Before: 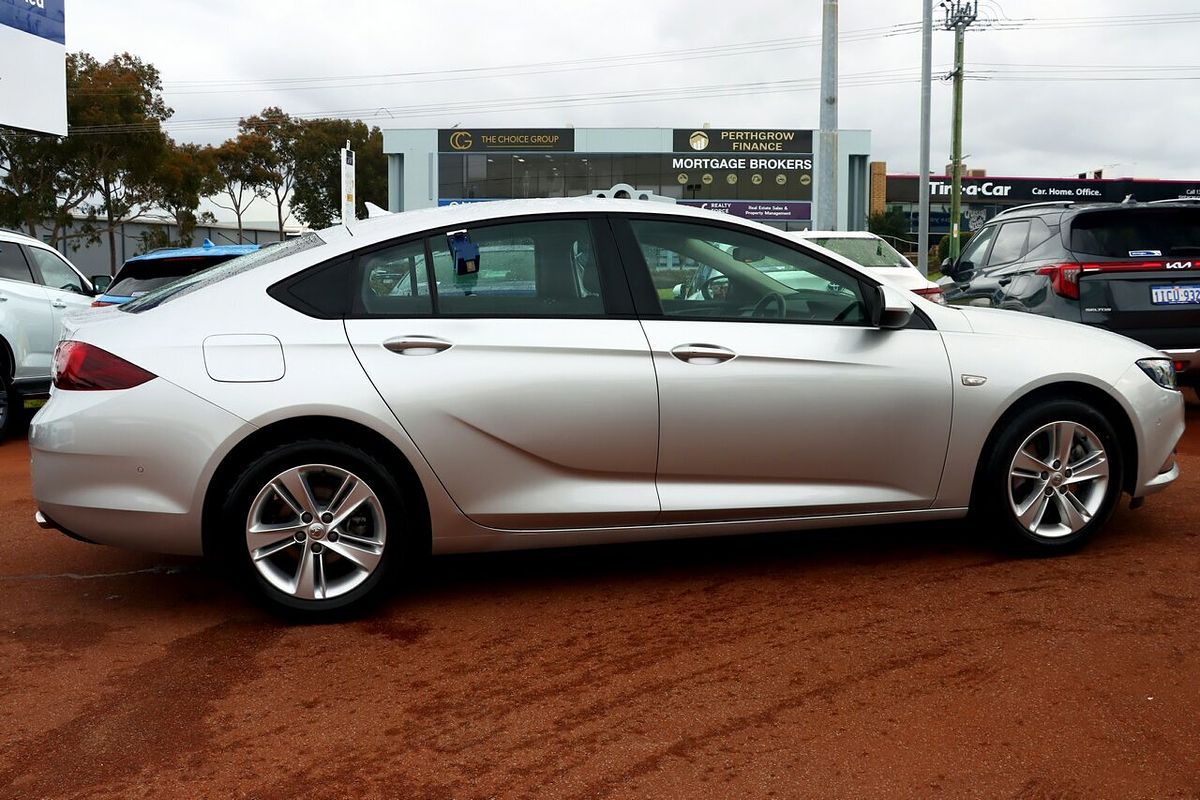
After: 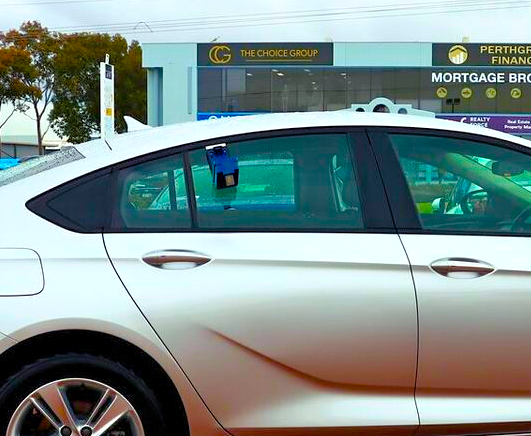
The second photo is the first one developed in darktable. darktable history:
crop: left 20.131%, top 10.788%, right 35.577%, bottom 34.629%
color calibration: gray › normalize channels true, x 0.356, y 0.369, temperature 4675.03 K, gamut compression 0.029
tone equalizer: -8 EV 0.978 EV, -7 EV 0.981 EV, -6 EV 1 EV, -5 EV 1.03 EV, -4 EV 1.03 EV, -3 EV 0.754 EV, -2 EV 0.52 EV, -1 EV 0.246 EV
color balance rgb: shadows lift › chroma 2.97%, shadows lift › hue 280.04°, highlights gain › luminance 7.497%, highlights gain › chroma 1.903%, highlights gain › hue 90.68°, perceptual saturation grading › global saturation 99.667%, global vibrance 20%
